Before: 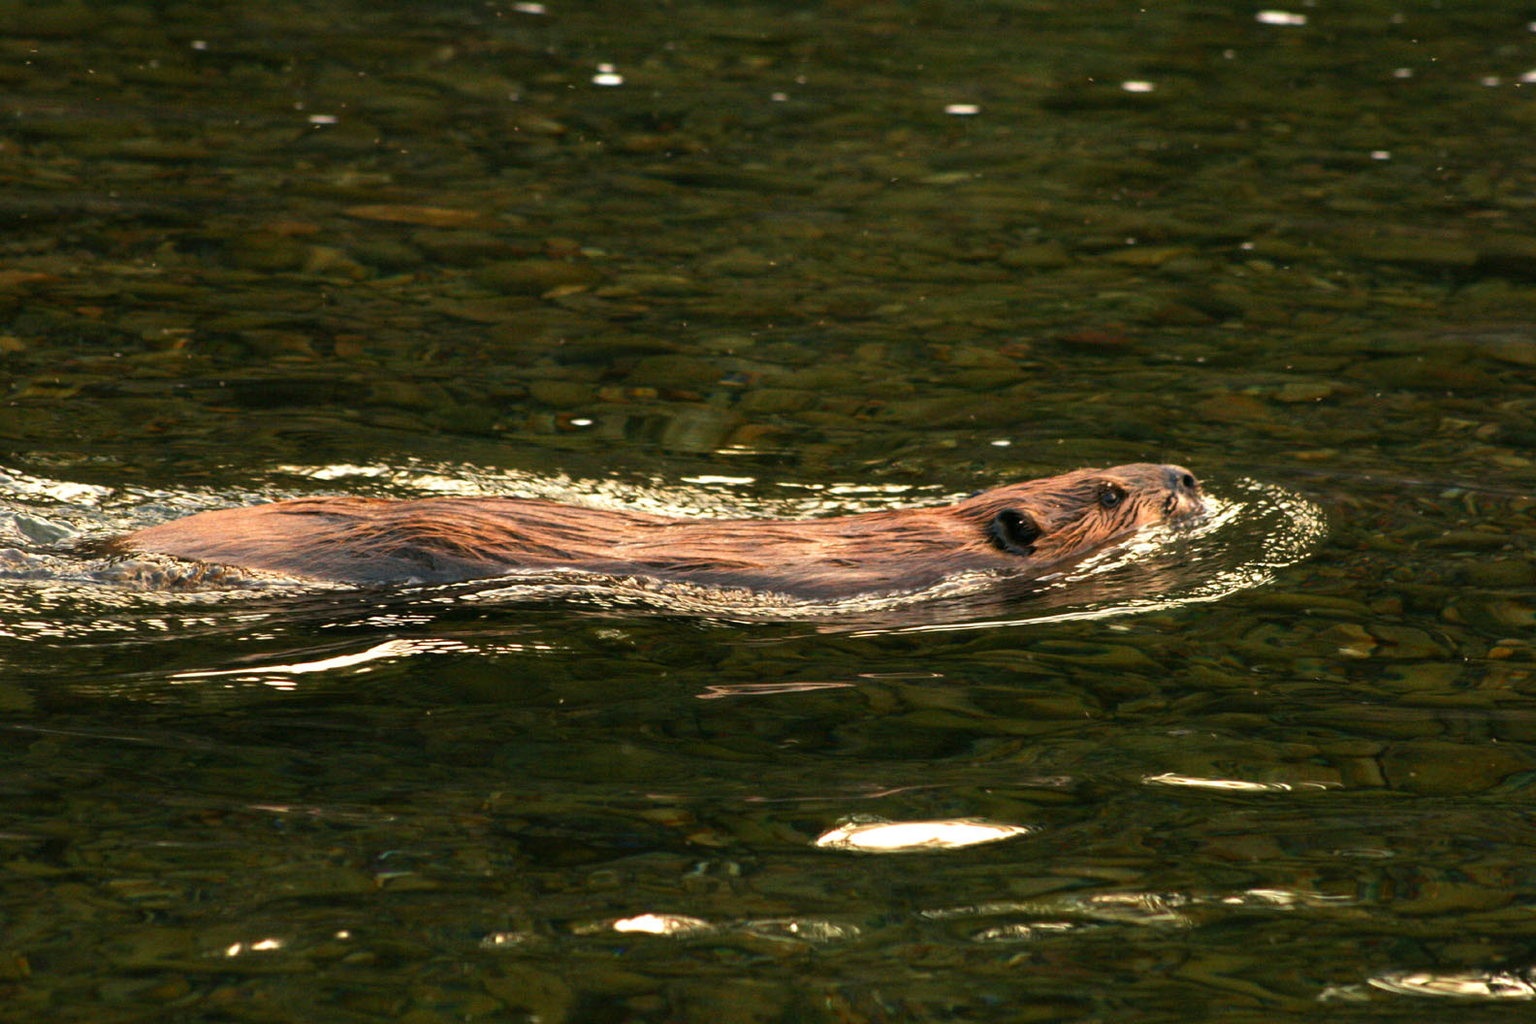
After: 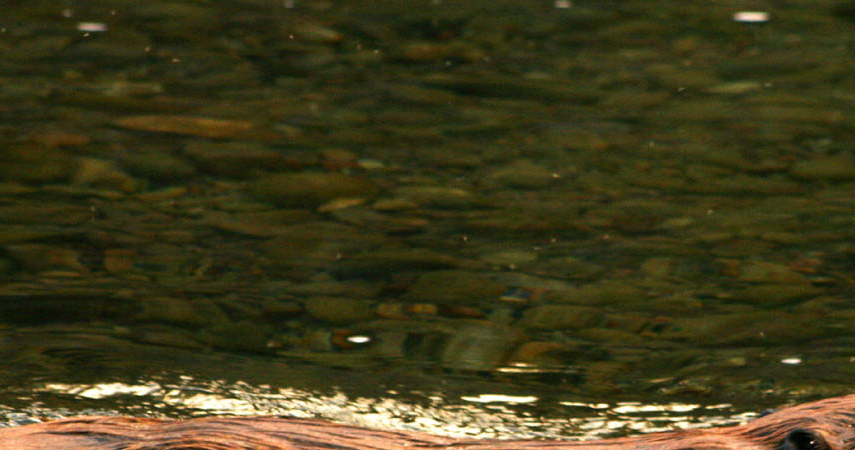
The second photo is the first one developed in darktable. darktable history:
crop: left 15.272%, top 9.157%, right 30.715%, bottom 48.196%
